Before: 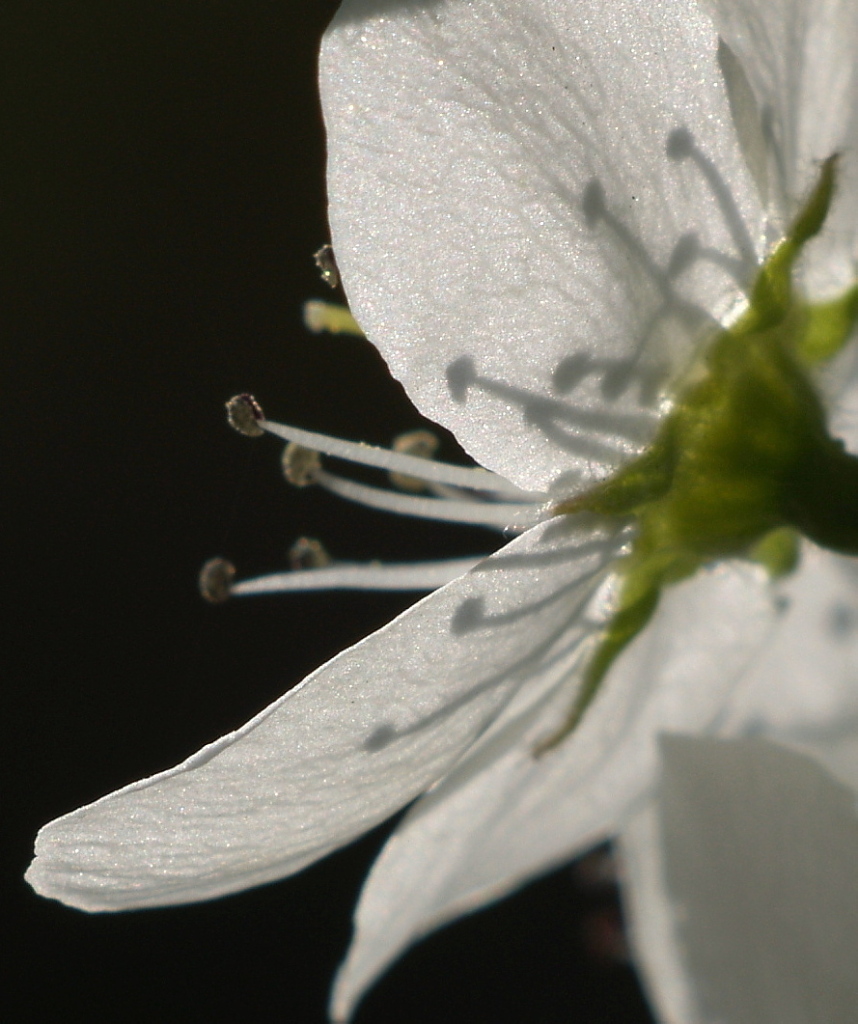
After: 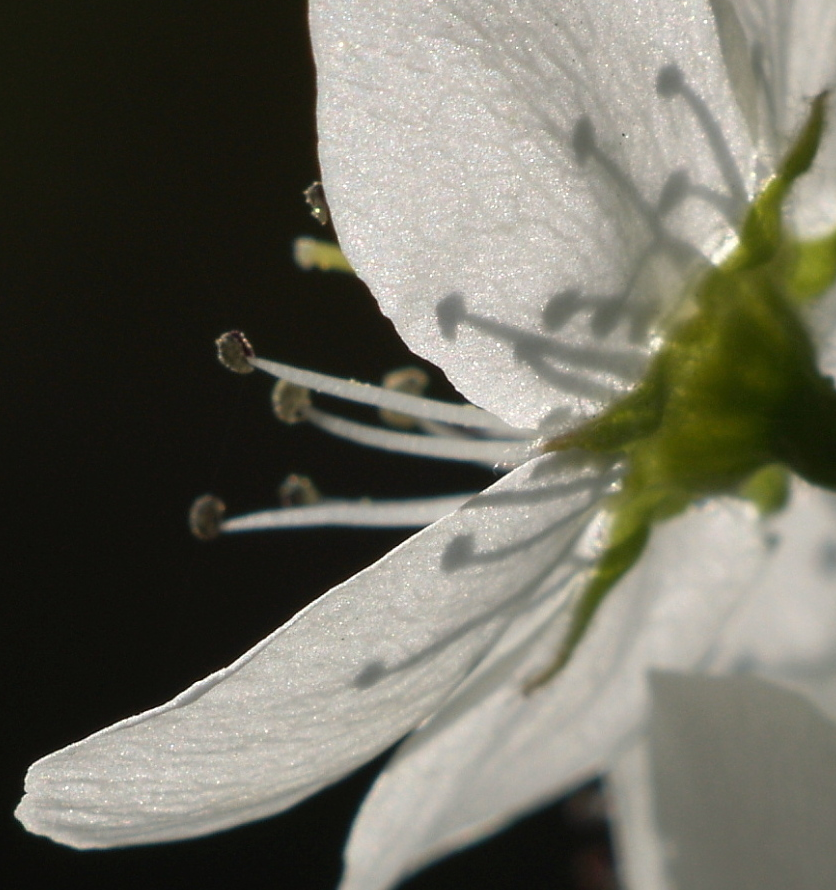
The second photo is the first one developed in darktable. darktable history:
crop: left 1.233%, top 6.182%, right 1.322%, bottom 6.87%
